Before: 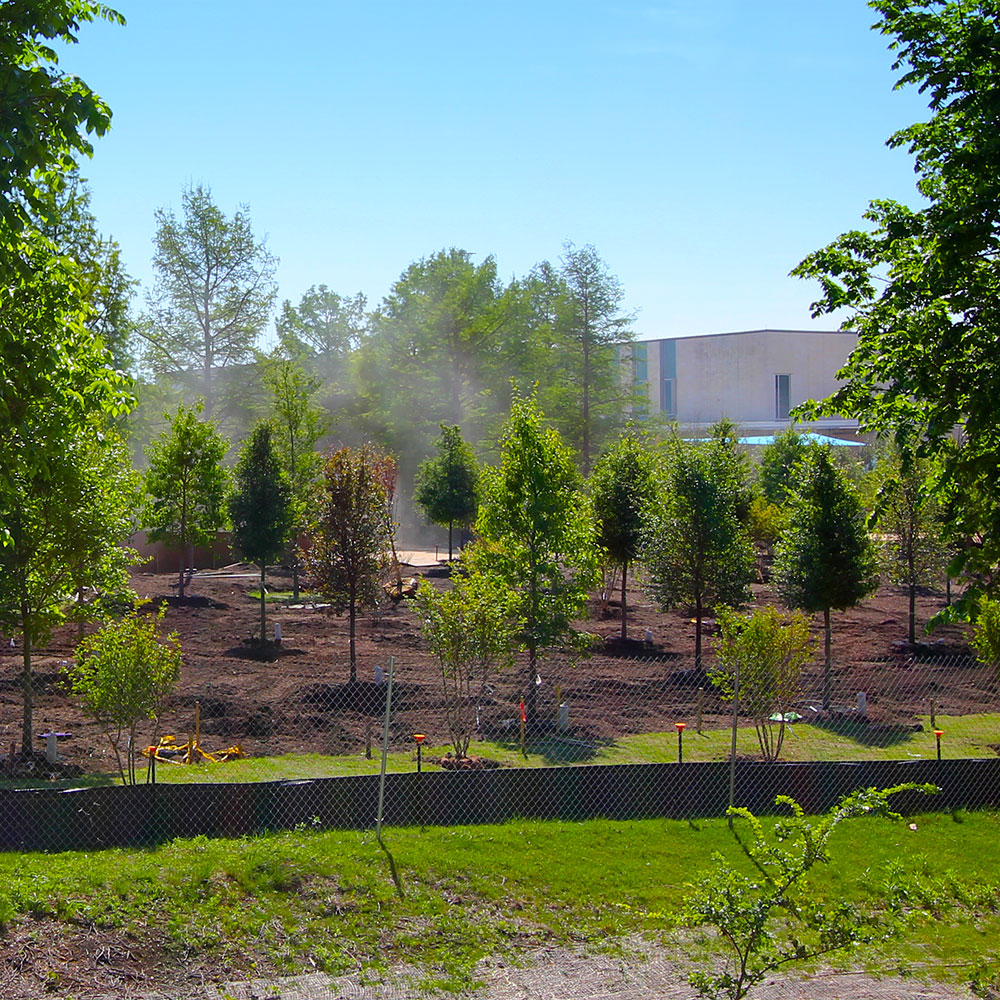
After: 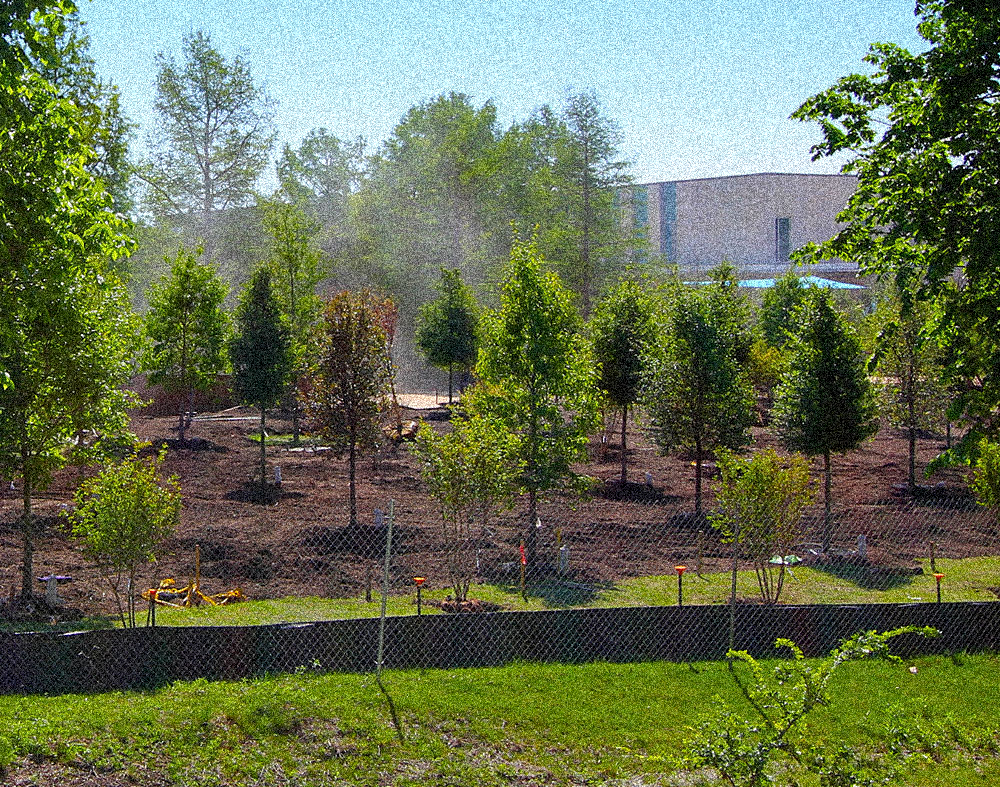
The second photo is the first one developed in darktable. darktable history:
crop and rotate: top 15.774%, bottom 5.506%
grain: coarseness 3.75 ISO, strength 100%, mid-tones bias 0%
exposure: exposure 0.02 EV, compensate highlight preservation false
